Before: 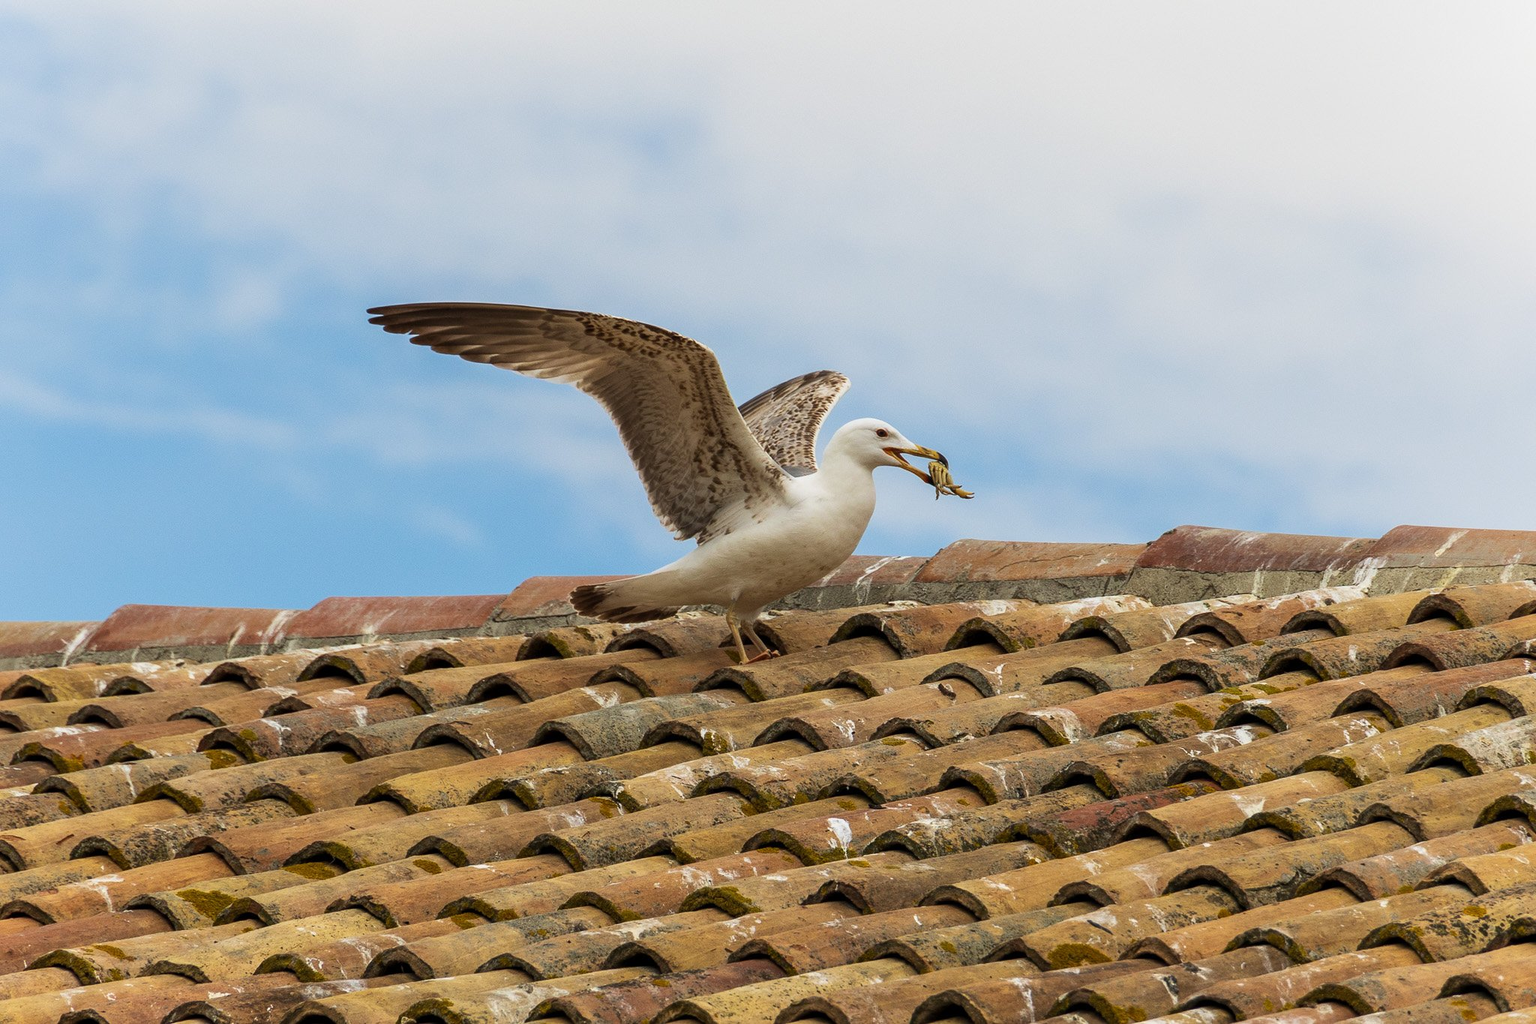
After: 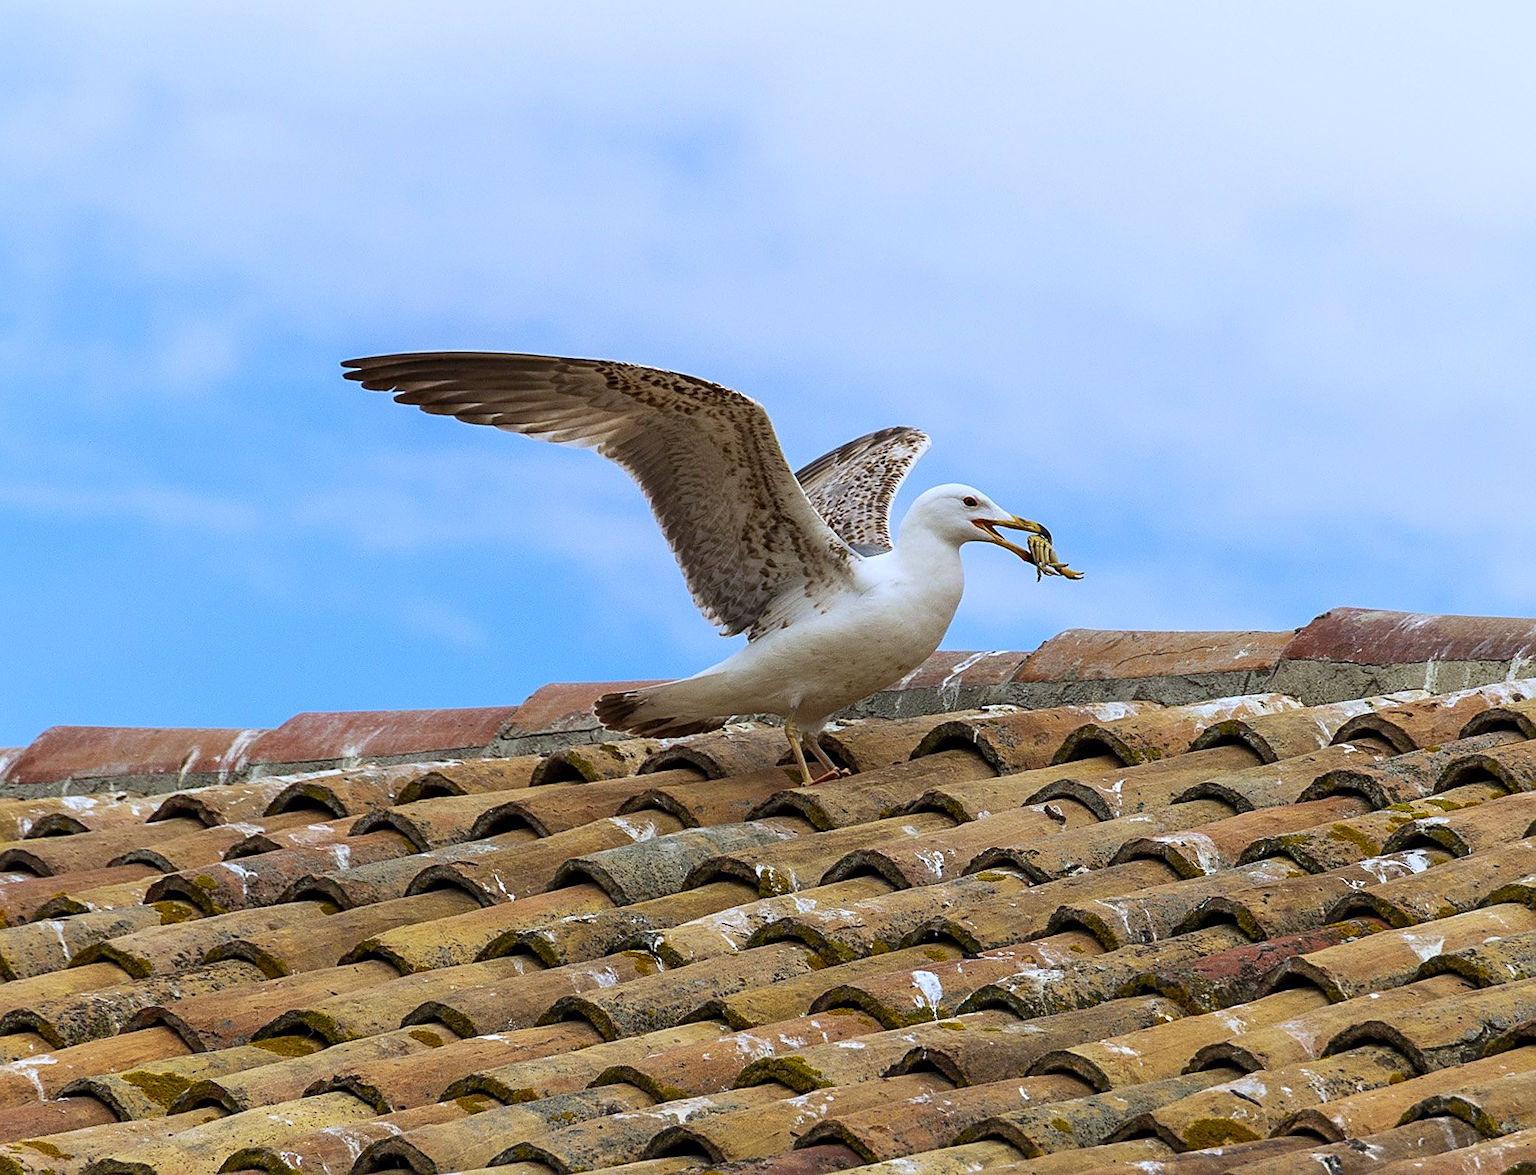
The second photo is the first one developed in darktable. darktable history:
color correction: saturation 1.1
crop and rotate: angle 1°, left 4.281%, top 0.642%, right 11.383%, bottom 2.486%
sharpen: on, module defaults
white balance: red 0.948, green 1.02, blue 1.176
